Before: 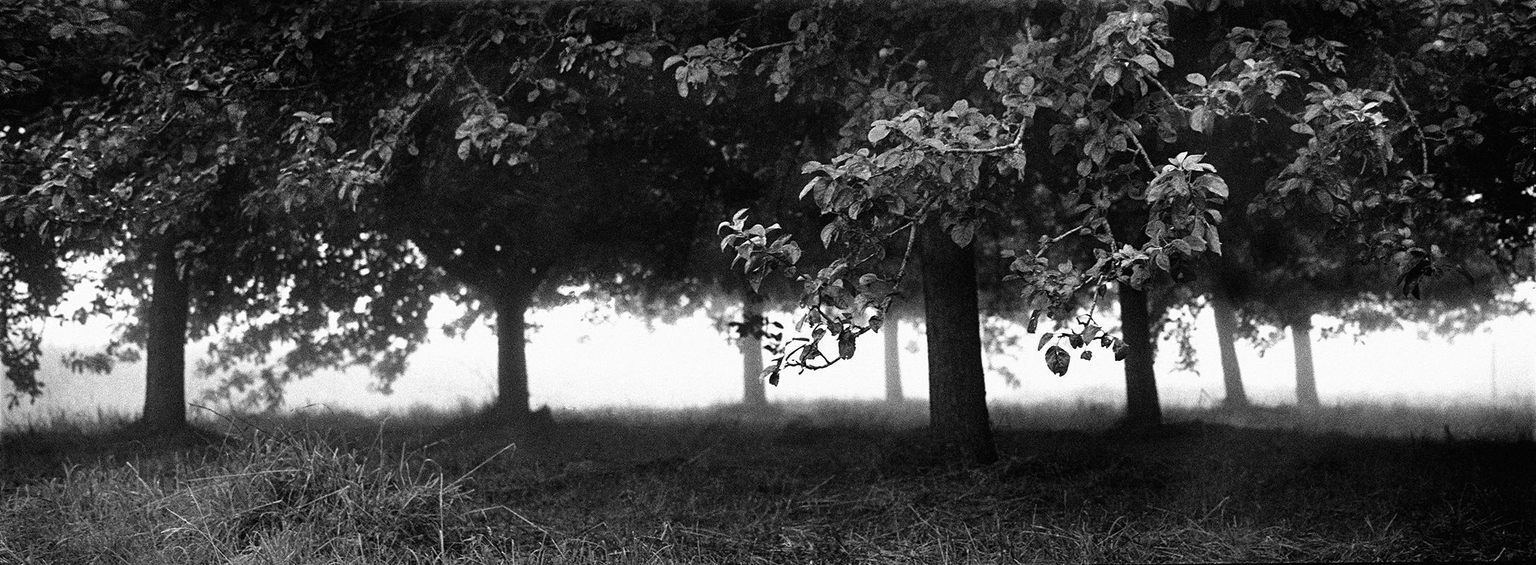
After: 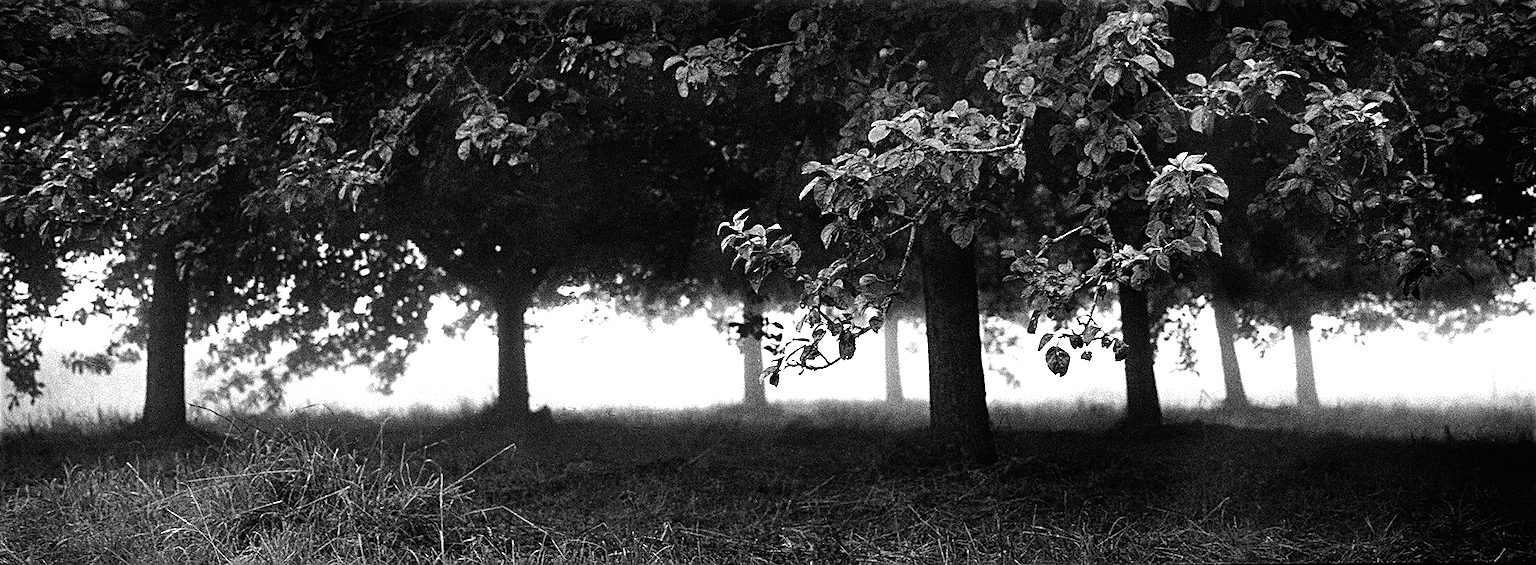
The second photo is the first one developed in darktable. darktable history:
sharpen: on, module defaults
tone equalizer: -8 EV -0.419 EV, -7 EV -0.4 EV, -6 EV -0.295 EV, -5 EV -0.195 EV, -3 EV 0.208 EV, -2 EV 0.305 EV, -1 EV 0.396 EV, +0 EV 0.396 EV, edges refinement/feathering 500, mask exposure compensation -1.57 EV, preserve details no
